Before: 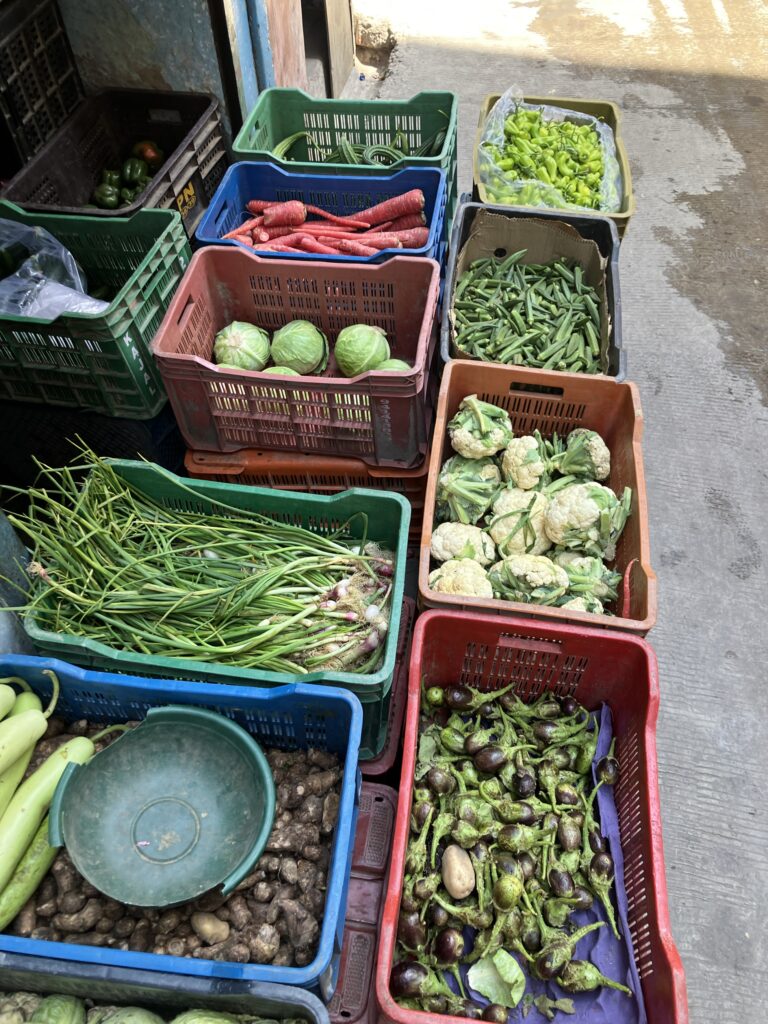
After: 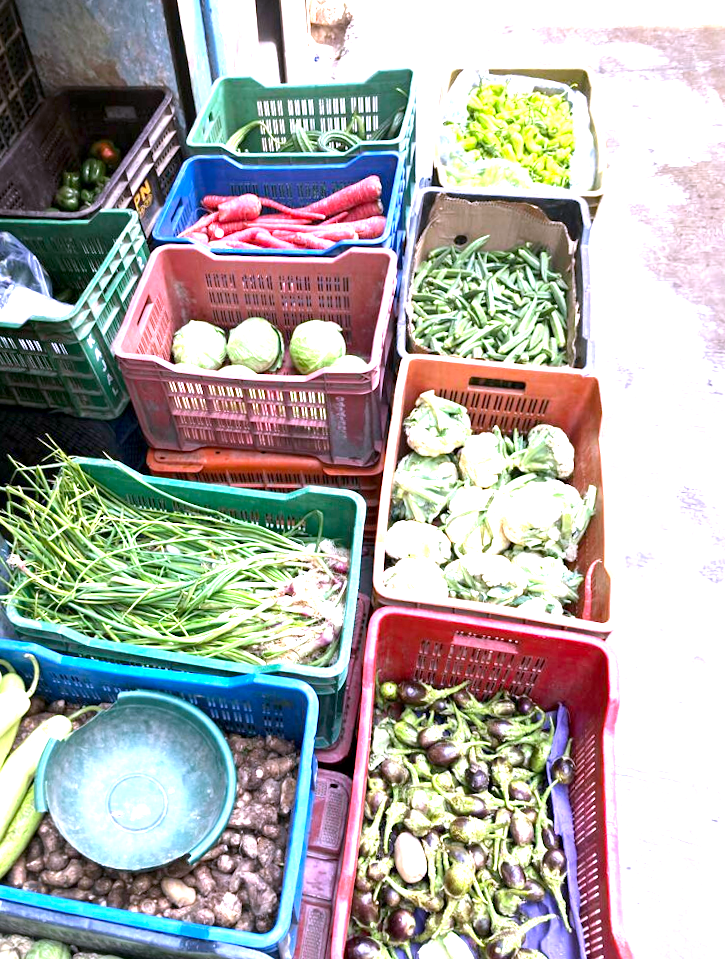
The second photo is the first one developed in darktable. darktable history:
exposure: black level correction 0.001, exposure 1.646 EV, compensate exposure bias true, compensate highlight preservation false
rotate and perspective: rotation 0.062°, lens shift (vertical) 0.115, lens shift (horizontal) -0.133, crop left 0.047, crop right 0.94, crop top 0.061, crop bottom 0.94
white balance: red 1.042, blue 1.17
